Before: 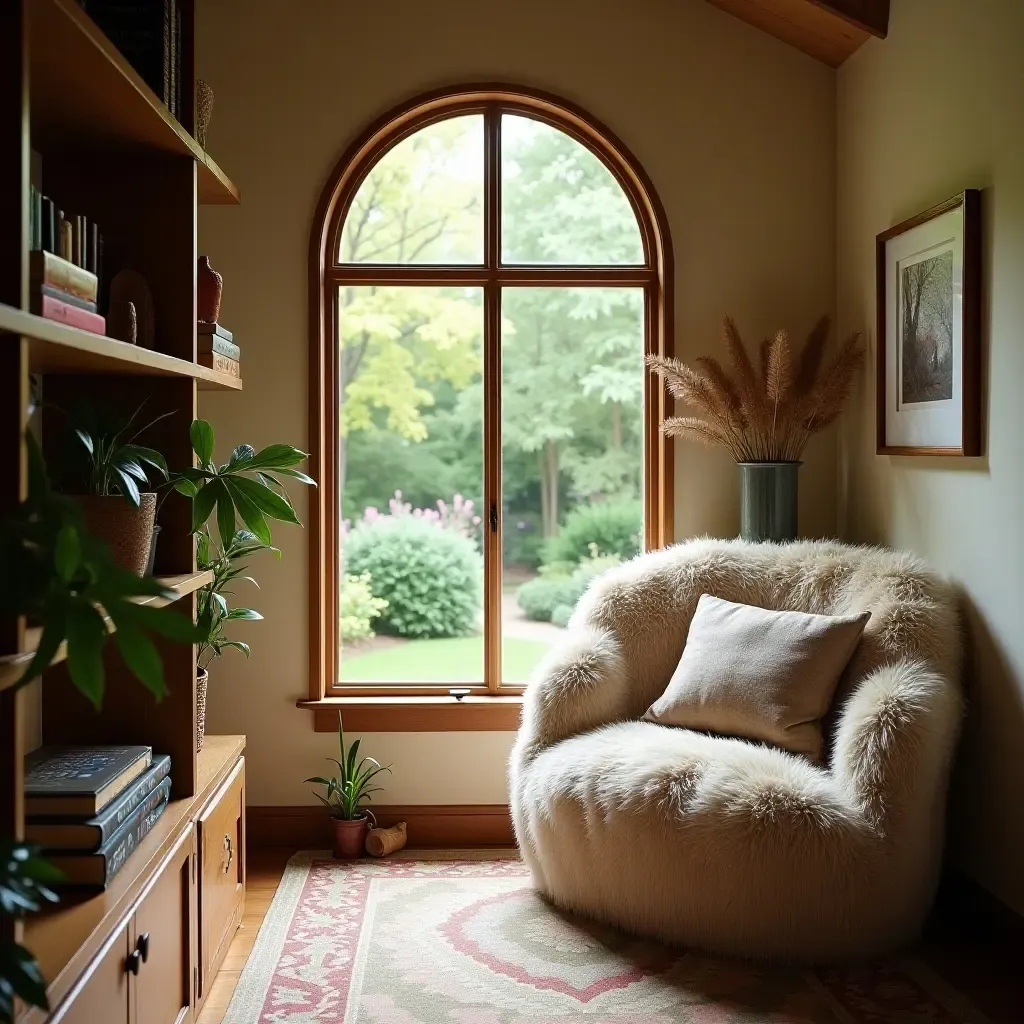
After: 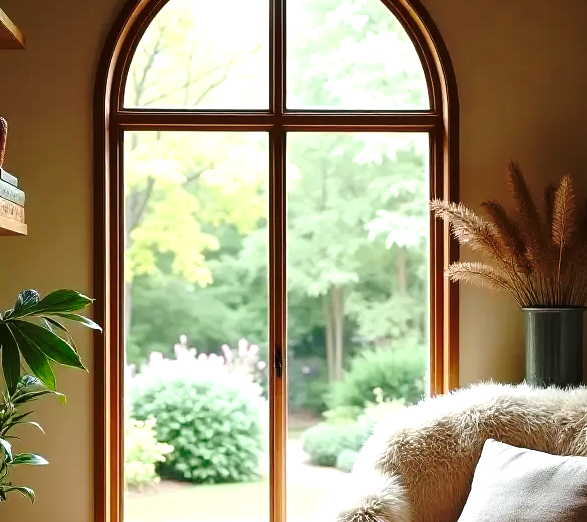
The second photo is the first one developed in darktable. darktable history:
exposure: black level correction 0, exposure 0.499 EV, compensate highlight preservation false
base curve: curves: ch0 [(0, 0) (0.073, 0.04) (0.157, 0.139) (0.492, 0.492) (0.758, 0.758) (1, 1)], preserve colors none
crop: left 21.071%, top 15.179%, right 21.515%, bottom 33.765%
